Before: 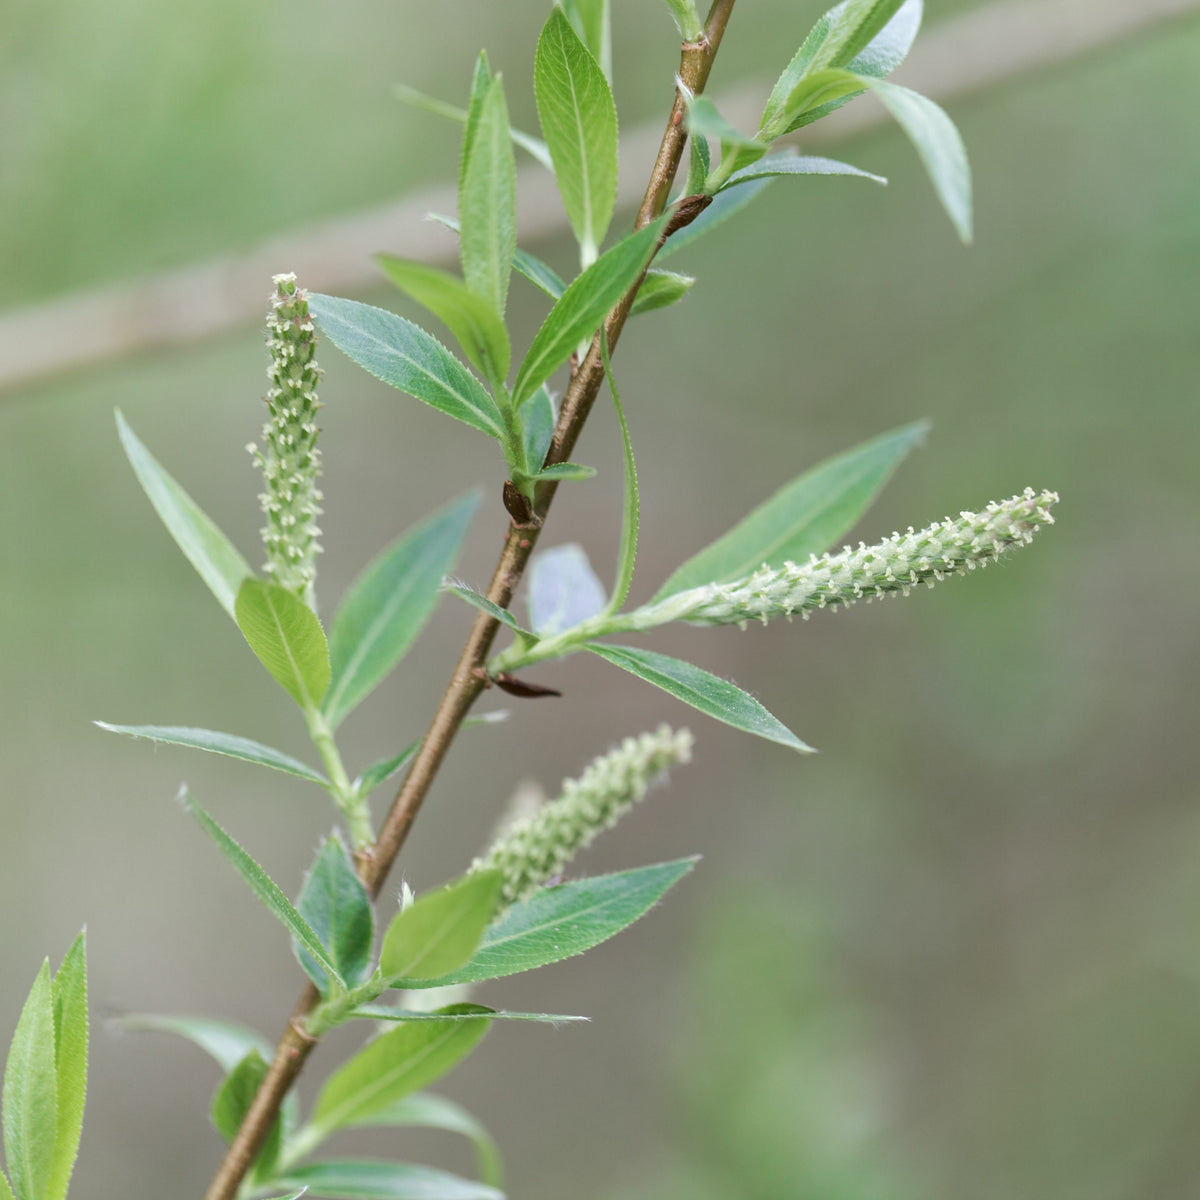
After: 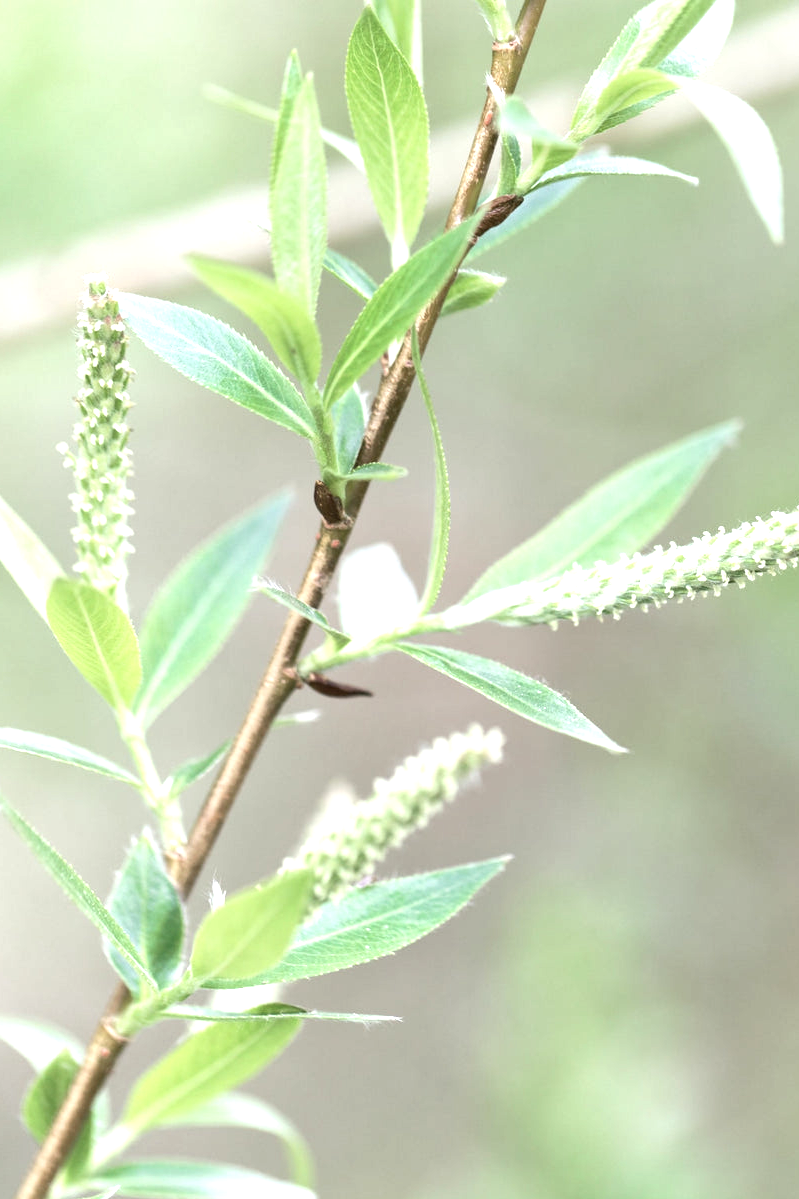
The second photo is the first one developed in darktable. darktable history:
color correction: highlights b* 0.015, saturation 0.765
exposure: black level correction 0, exposure 1.199 EV, compensate exposure bias true, compensate highlight preservation false
crop and rotate: left 15.791%, right 17.552%
